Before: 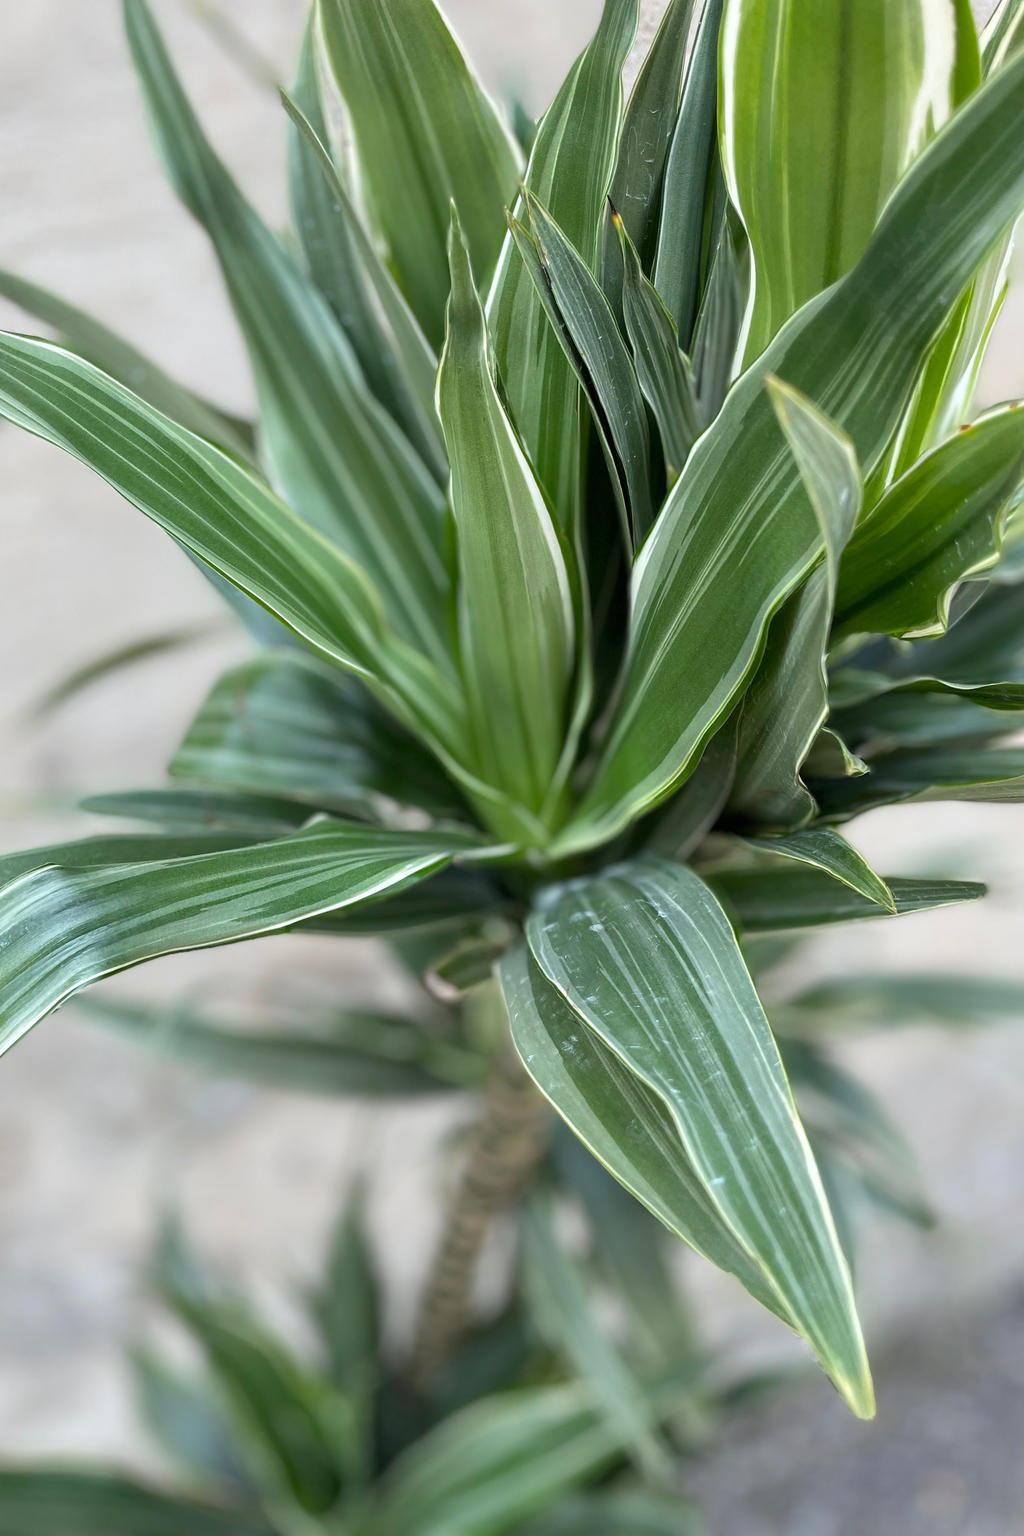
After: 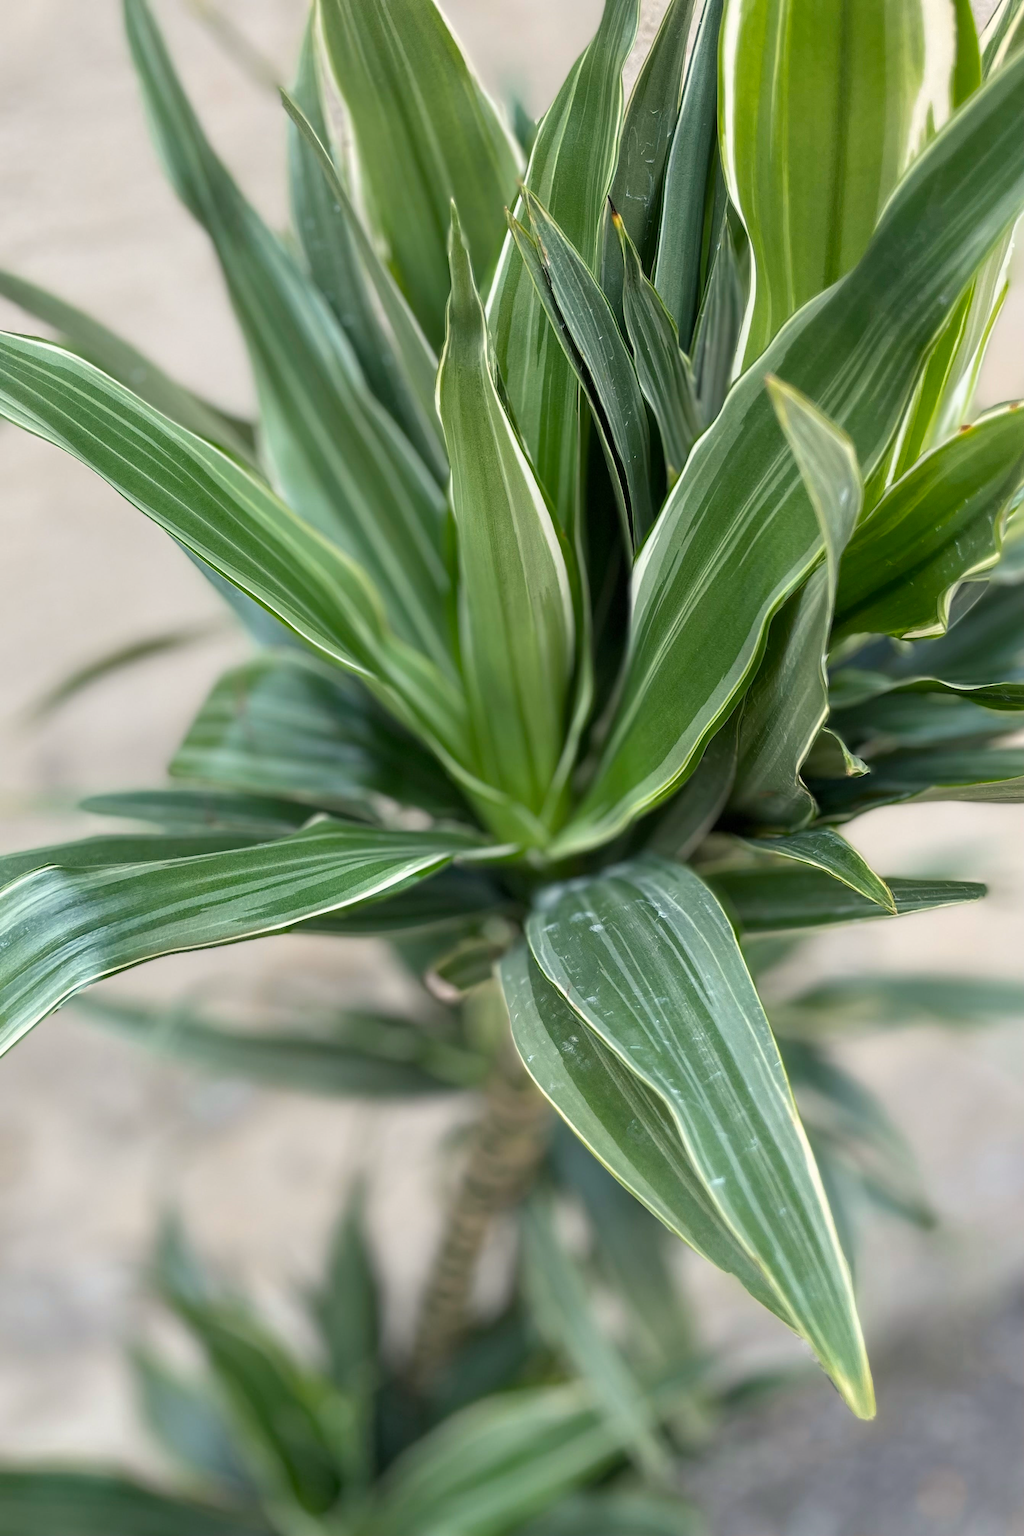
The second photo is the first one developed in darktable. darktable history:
exposure: exposure -0.011 EV, compensate exposure bias true, compensate highlight preservation false
color correction: highlights b* -0.027
color balance rgb: shadows lift › chroma 0.904%, shadows lift › hue 115.21°, highlights gain › chroma 2.02%, highlights gain › hue 72.08°, perceptual saturation grading › global saturation 0.42%, global vibrance 20%
